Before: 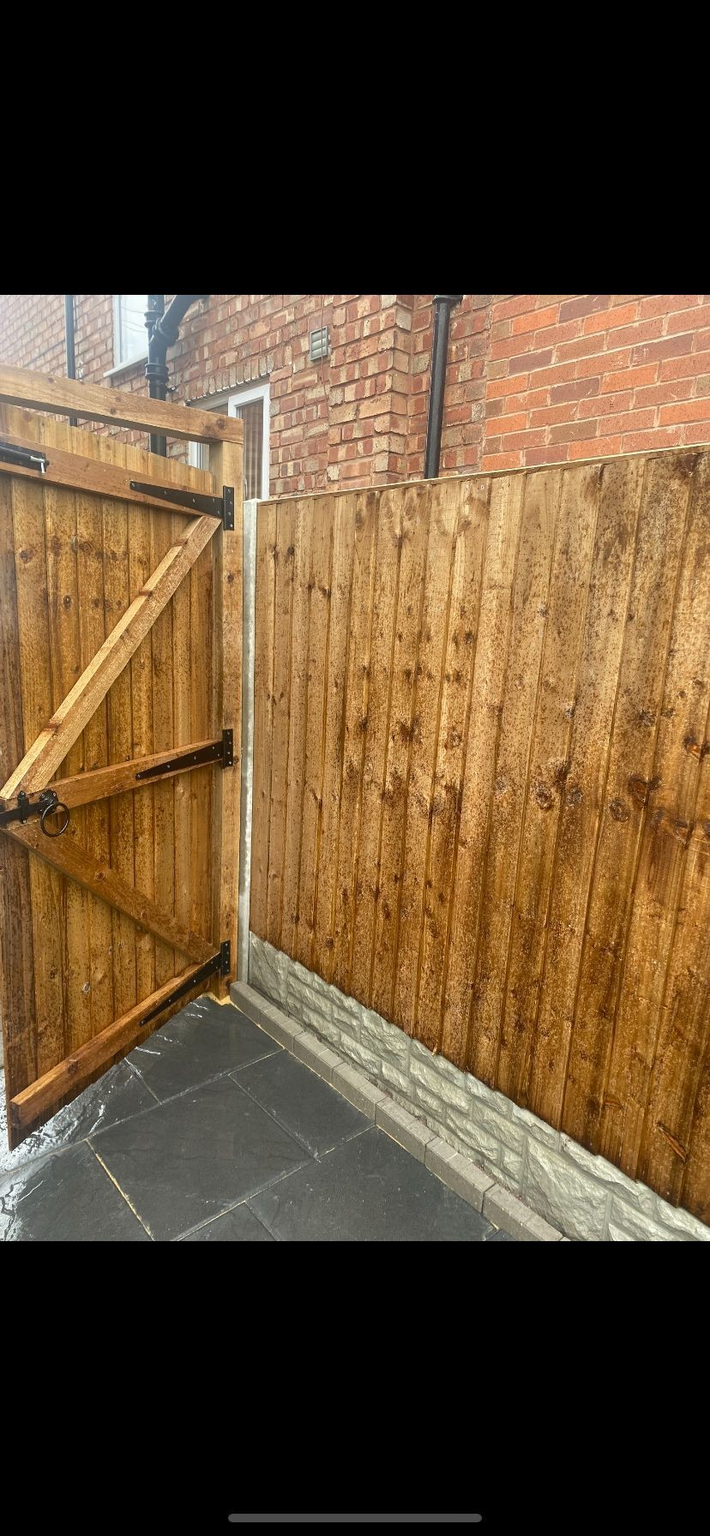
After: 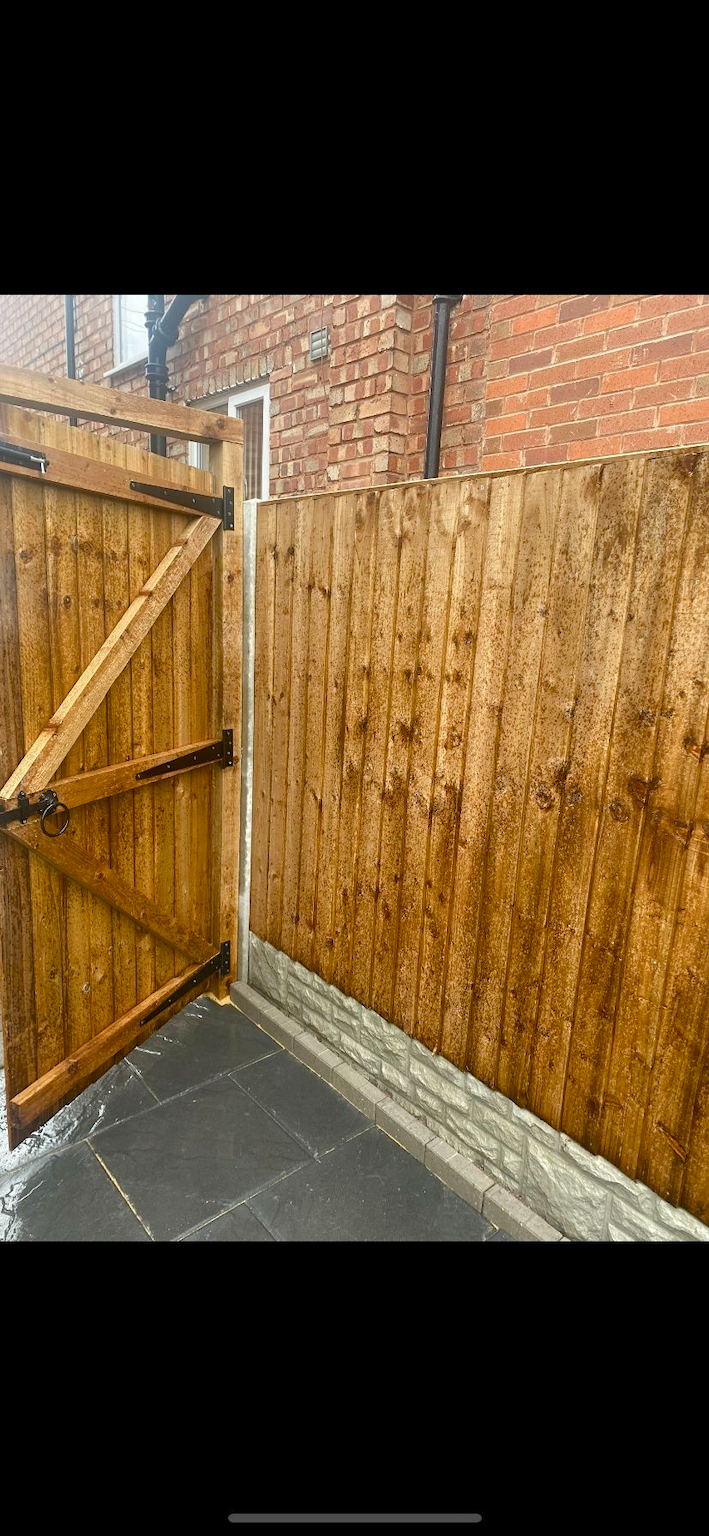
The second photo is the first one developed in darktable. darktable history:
exposure: compensate highlight preservation false
tone equalizer: on, module defaults
color balance rgb: perceptual saturation grading › global saturation 20%, perceptual saturation grading › highlights -25%, perceptual saturation grading › shadows 25%
